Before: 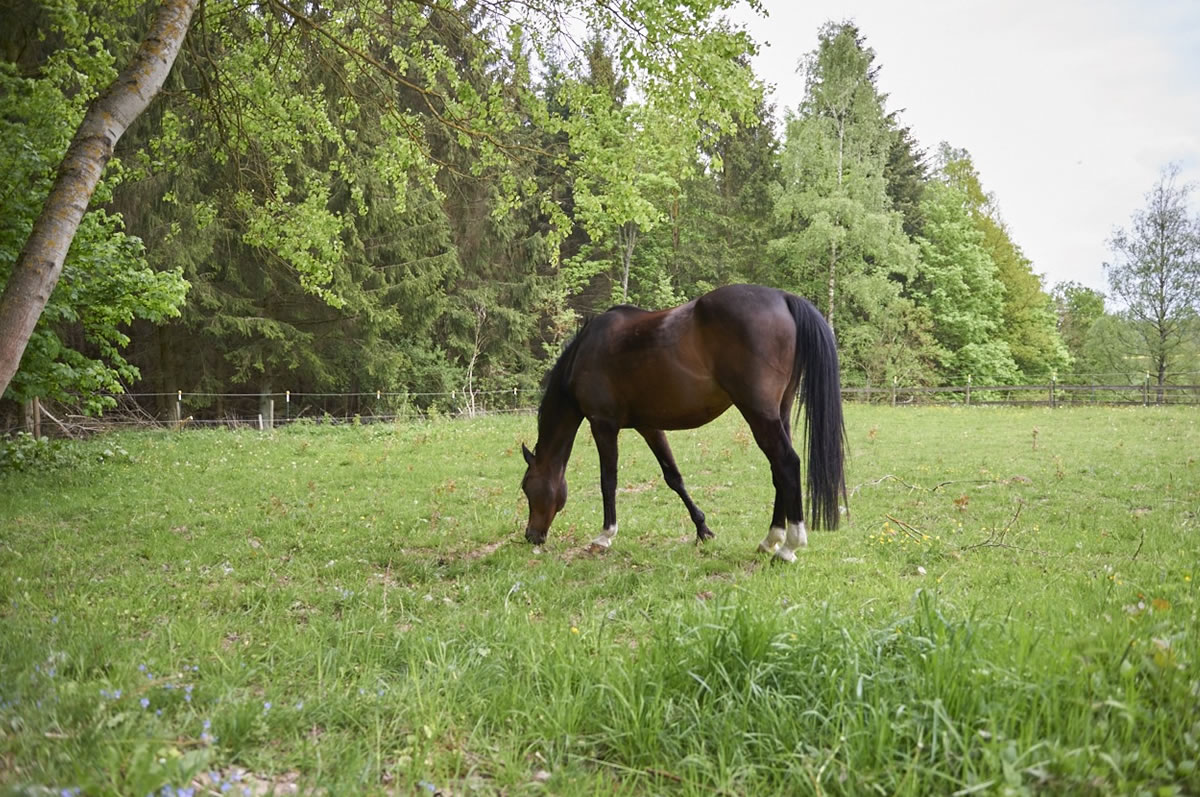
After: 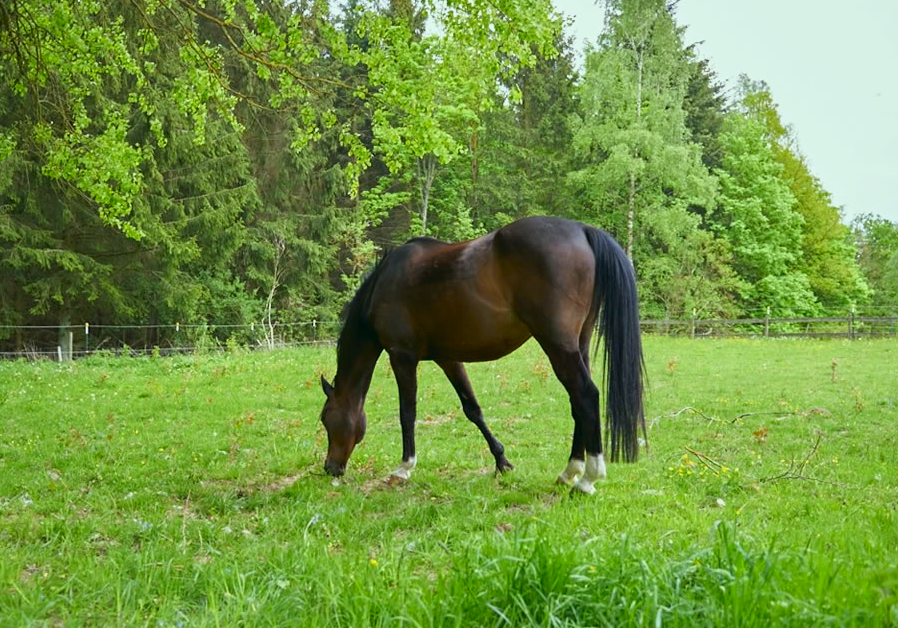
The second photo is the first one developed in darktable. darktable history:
filmic rgb: black relative exposure -16 EV, white relative exposure 2.93 EV, hardness 10.04, color science v6 (2022)
crop: left 16.768%, top 8.653%, right 8.362%, bottom 12.485%
color correction: highlights a* -7.33, highlights b* 1.26, shadows a* -3.55, saturation 1.4
